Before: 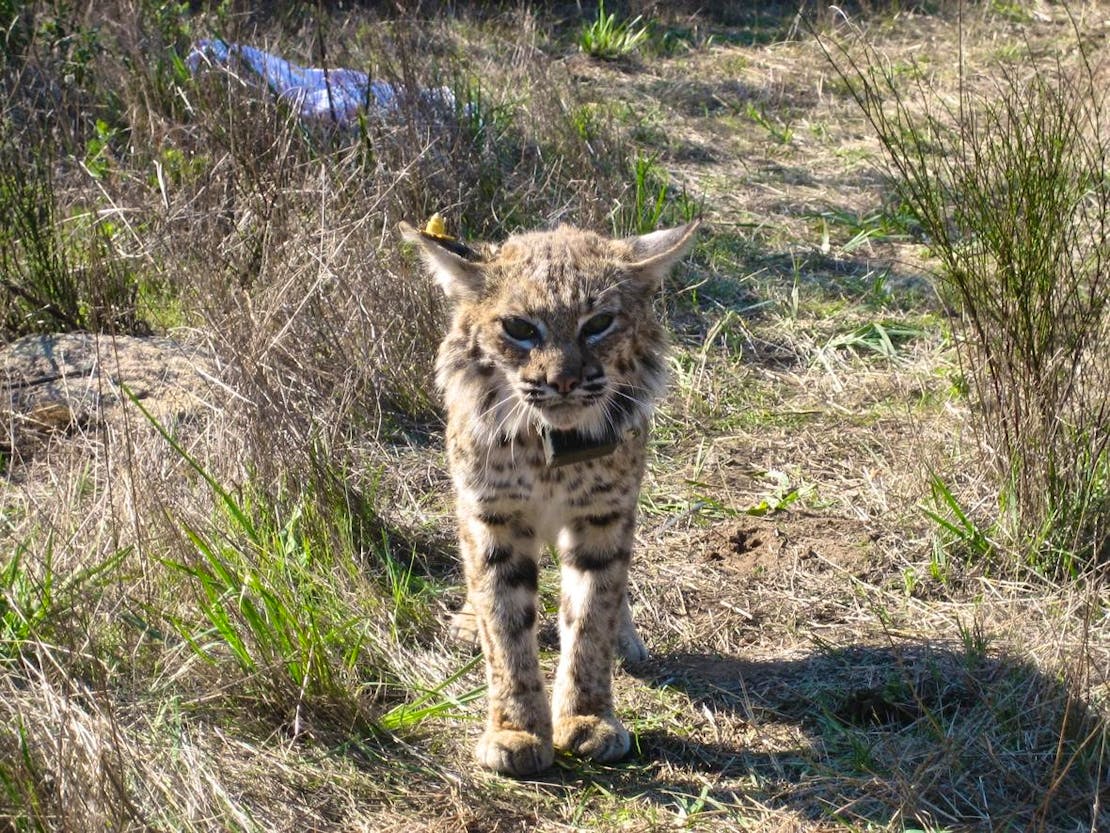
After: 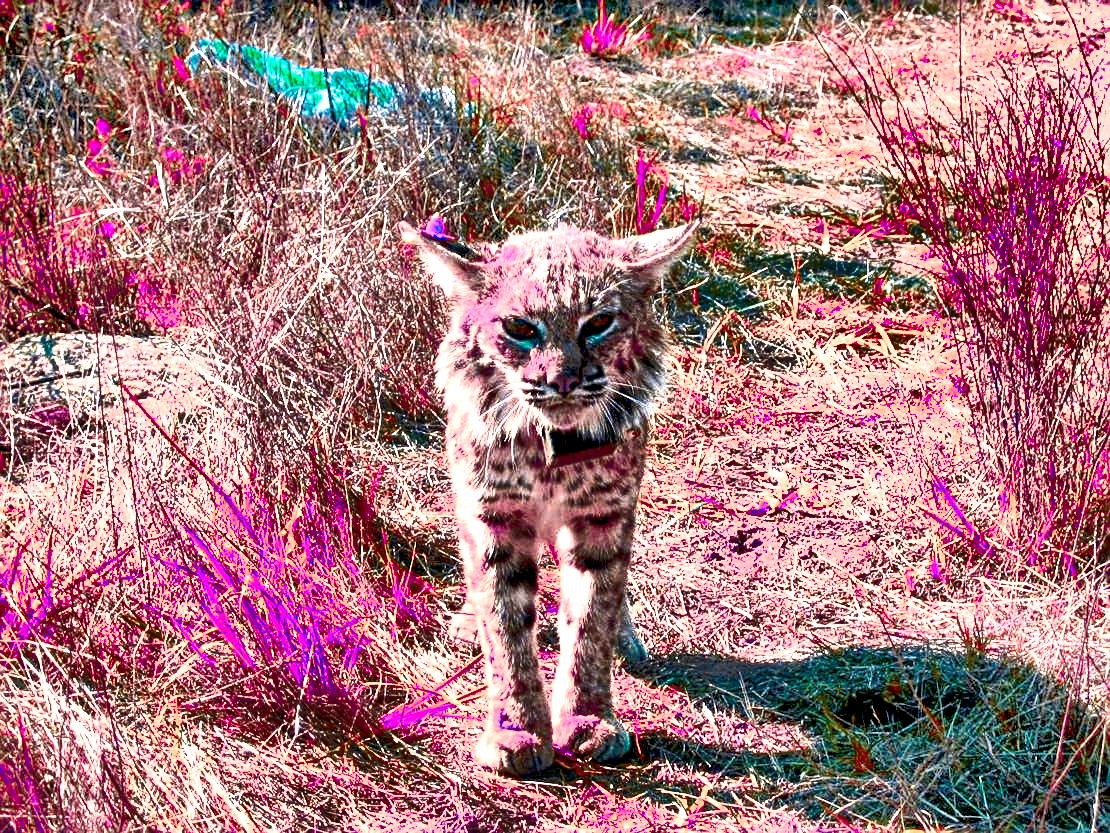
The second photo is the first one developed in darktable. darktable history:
sharpen: on, module defaults
color zones: curves: ch0 [(0.826, 0.353)]; ch1 [(0.242, 0.647) (0.889, 0.342)]; ch2 [(0.246, 0.089) (0.969, 0.068)]
exposure: black level correction 0.015, exposure 1.79 EV, compensate highlight preservation false
local contrast: on, module defaults
shadows and highlights: radius 117.64, shadows 41.56, highlights -61.73, soften with gaussian
